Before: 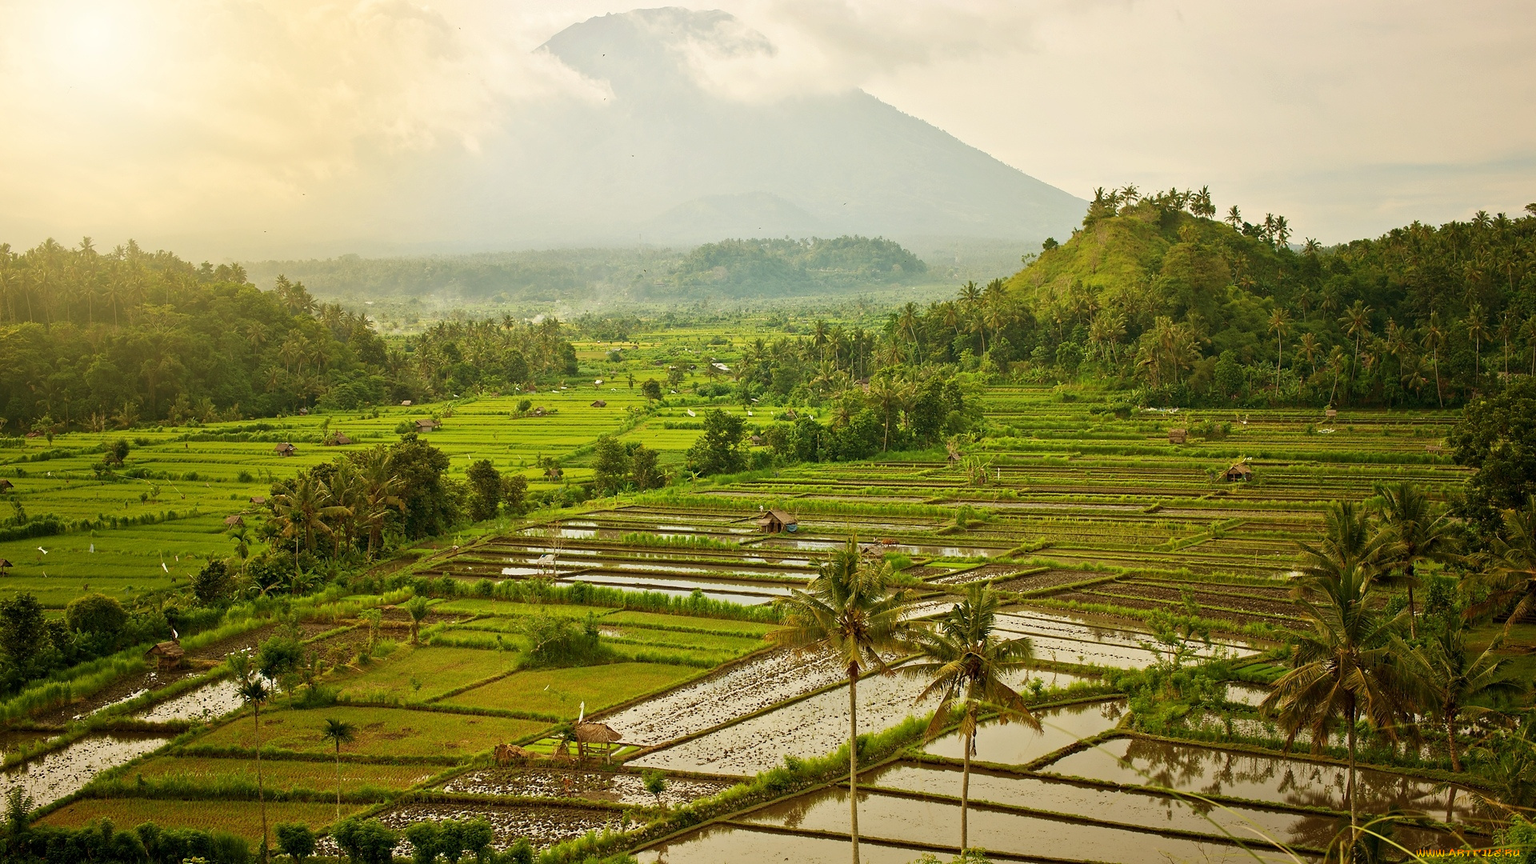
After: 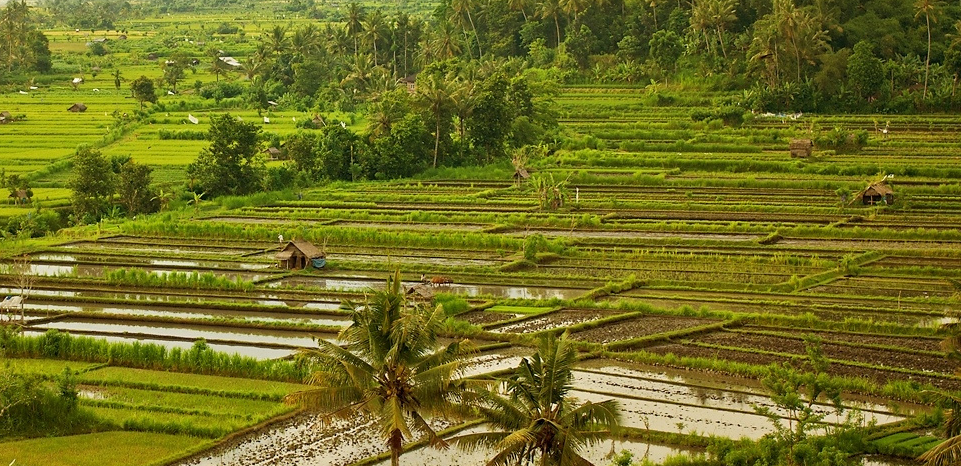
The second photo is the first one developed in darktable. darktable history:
crop: left 34.957%, top 36.836%, right 14.97%, bottom 20.01%
